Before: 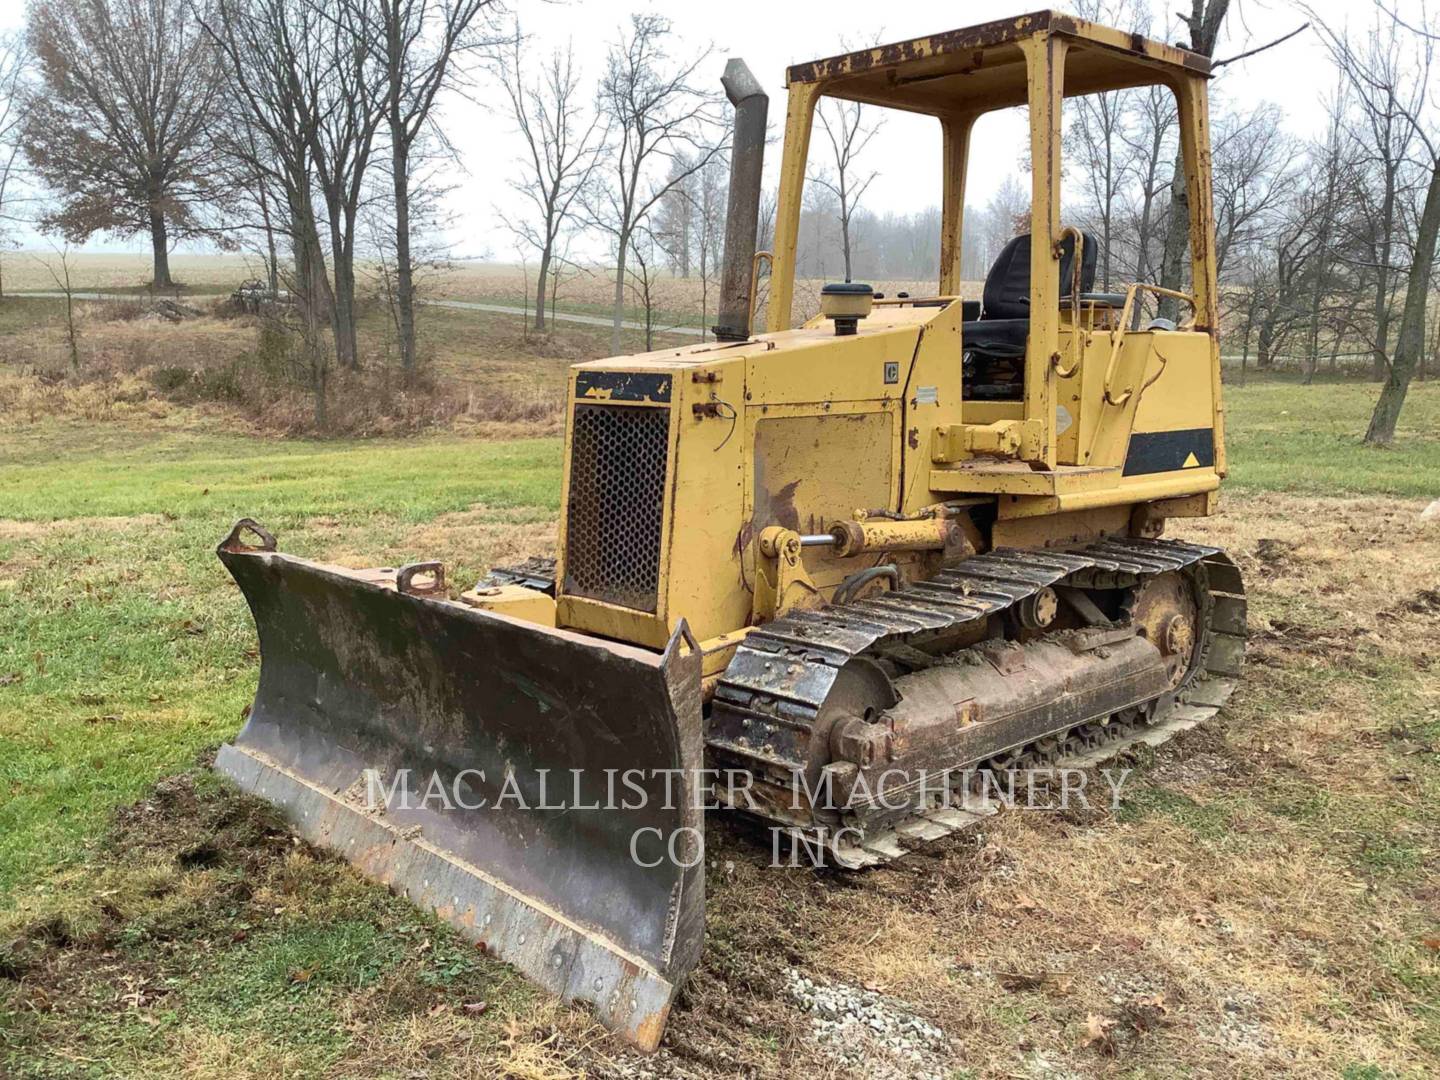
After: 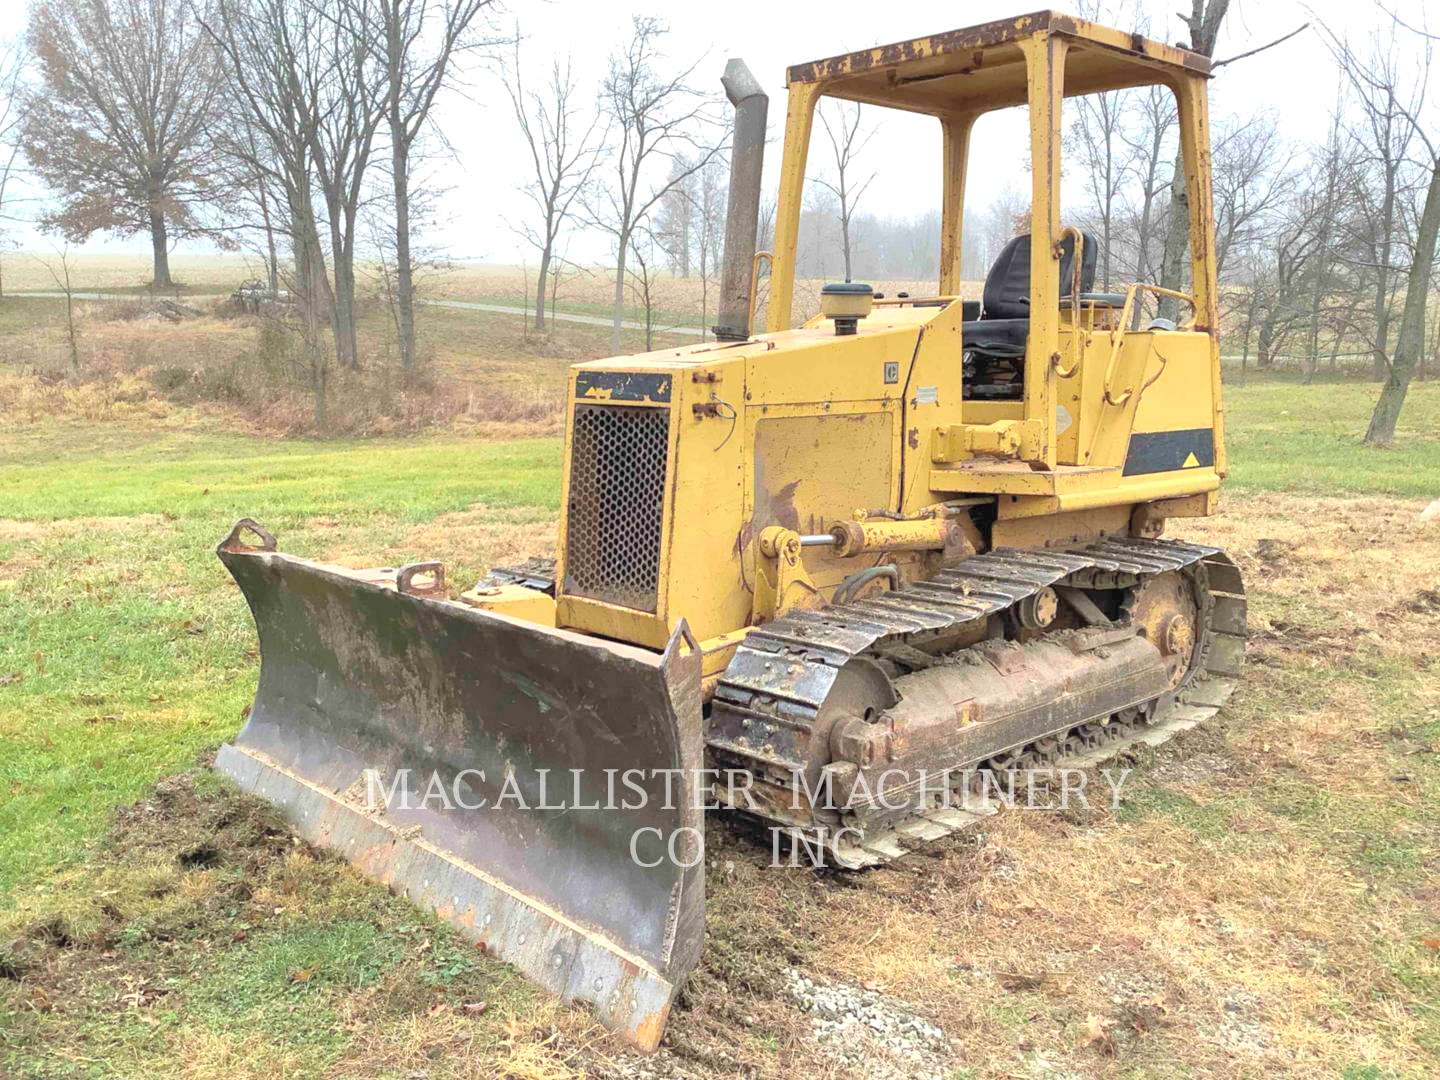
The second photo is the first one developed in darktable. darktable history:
exposure: black level correction 0, exposure 0.69 EV, compensate exposure bias true, compensate highlight preservation false
tone curve: curves: ch0 [(0, 0) (0.004, 0.008) (0.077, 0.156) (0.169, 0.29) (0.774, 0.774) (0.988, 0.926)], color space Lab, independent channels, preserve colors none
